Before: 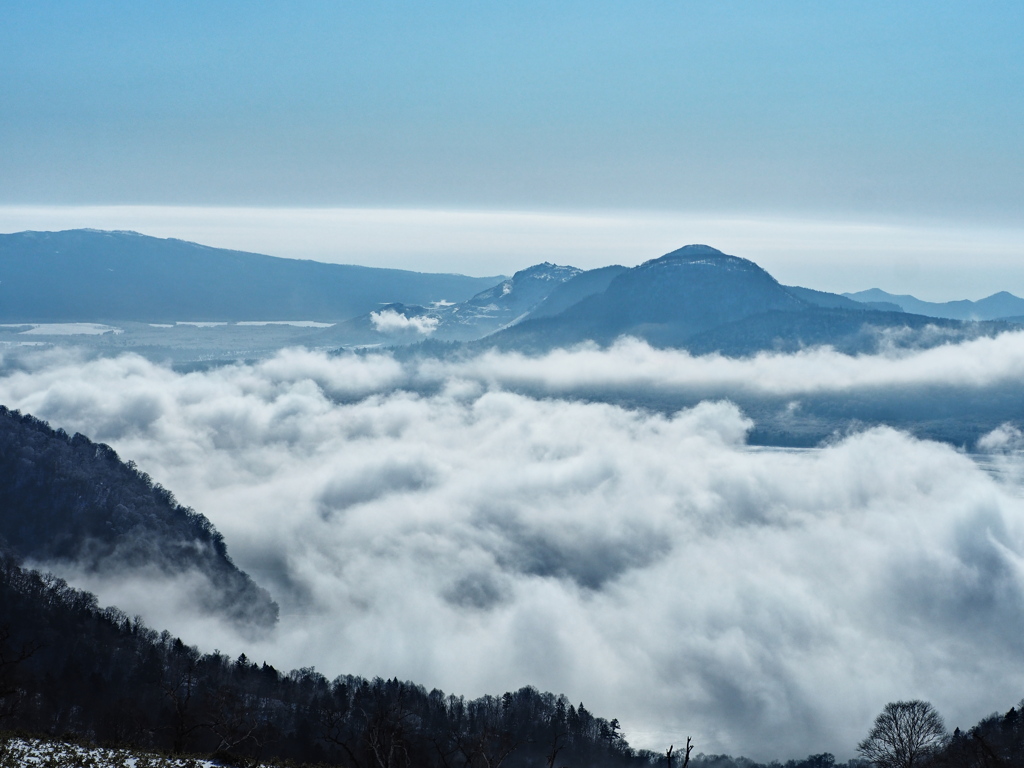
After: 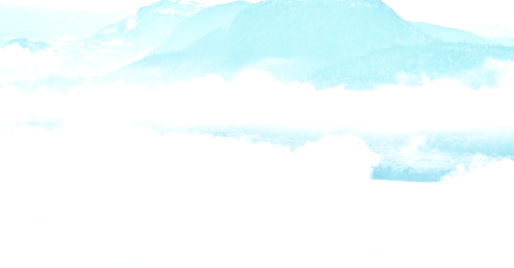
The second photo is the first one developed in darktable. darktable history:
exposure: black level correction 0, exposure 1.199 EV, compensate highlight preservation false
tone equalizer: on, module defaults
base curve: curves: ch0 [(0, 0) (0, 0) (0.002, 0.001) (0.008, 0.003) (0.019, 0.011) (0.037, 0.037) (0.064, 0.11) (0.102, 0.232) (0.152, 0.379) (0.216, 0.524) (0.296, 0.665) (0.394, 0.789) (0.512, 0.881) (0.651, 0.945) (0.813, 0.986) (1, 1)], preserve colors none
crop: left 36.793%, top 34.529%, right 12.925%, bottom 30.529%
color balance rgb: perceptual saturation grading › global saturation 61.674%, perceptual saturation grading › highlights 21.304%, perceptual saturation grading › shadows -50.056%, perceptual brilliance grading › global brilliance 17.821%
contrast brightness saturation: brightness 0.188, saturation -0.502
velvia: strength 26.55%
